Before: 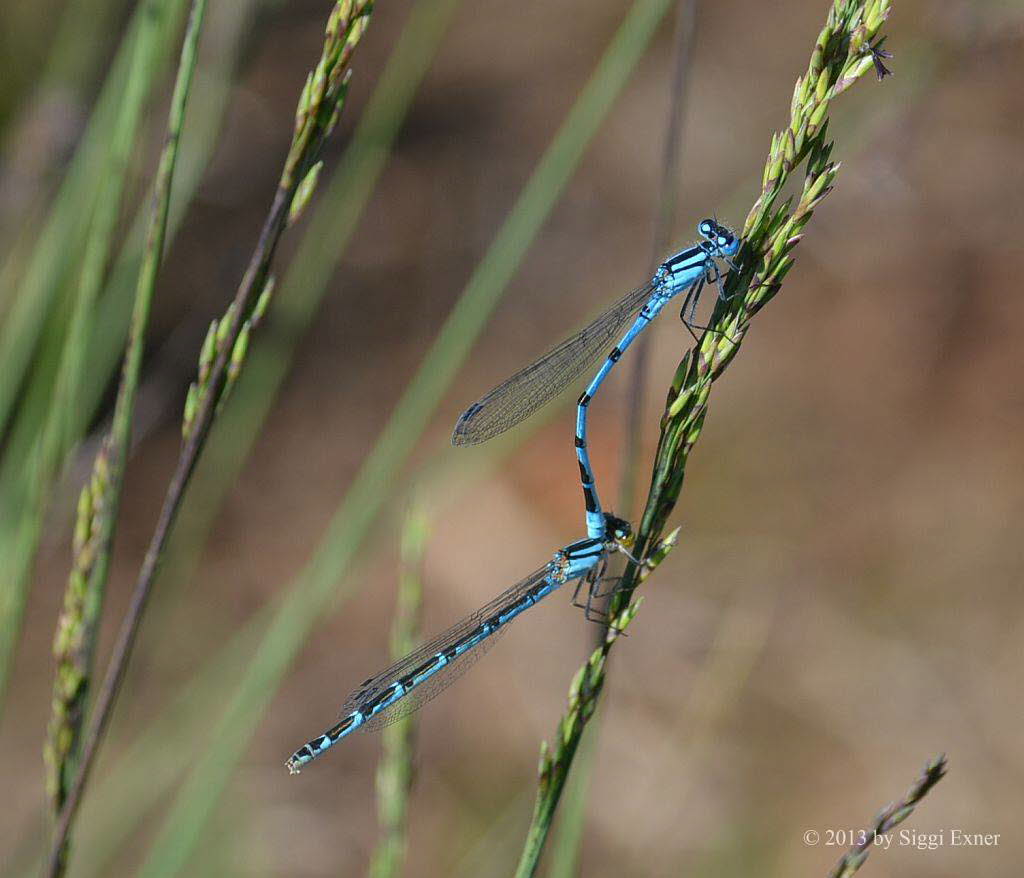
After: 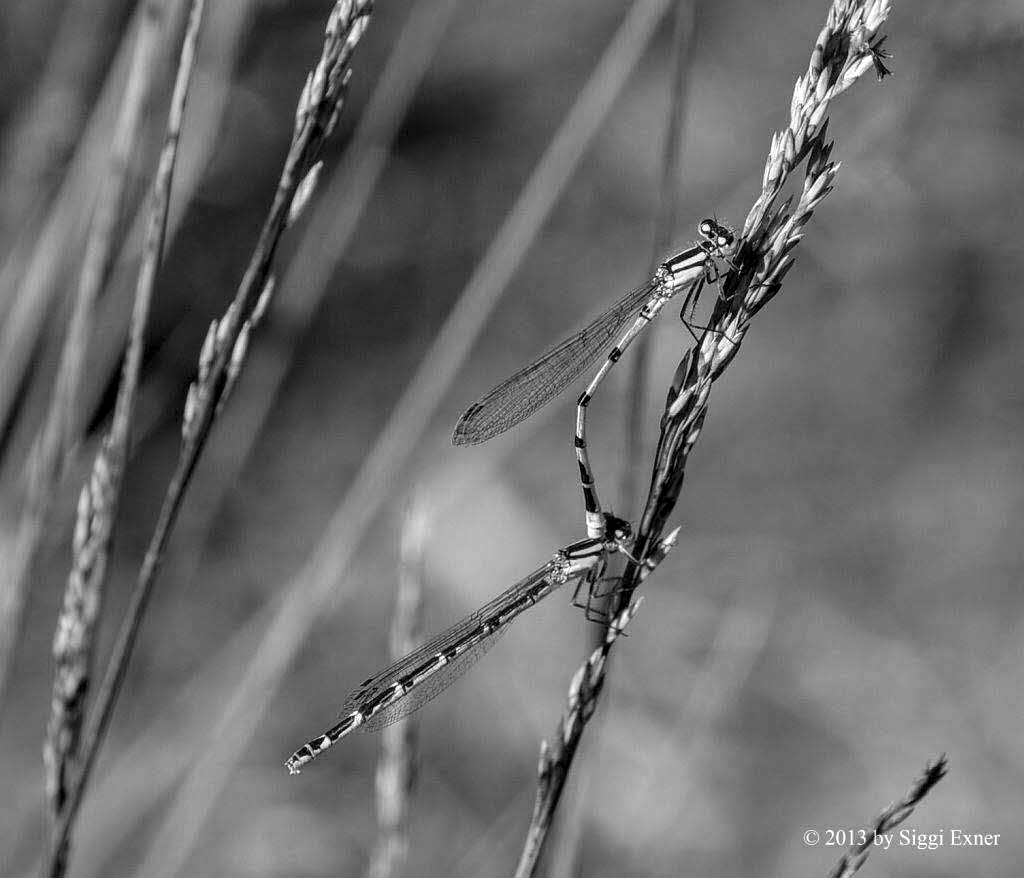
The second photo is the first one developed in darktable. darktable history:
white balance: red 0.983, blue 1.036
local contrast: highlights 60%, shadows 60%, detail 160%
monochrome: size 1
